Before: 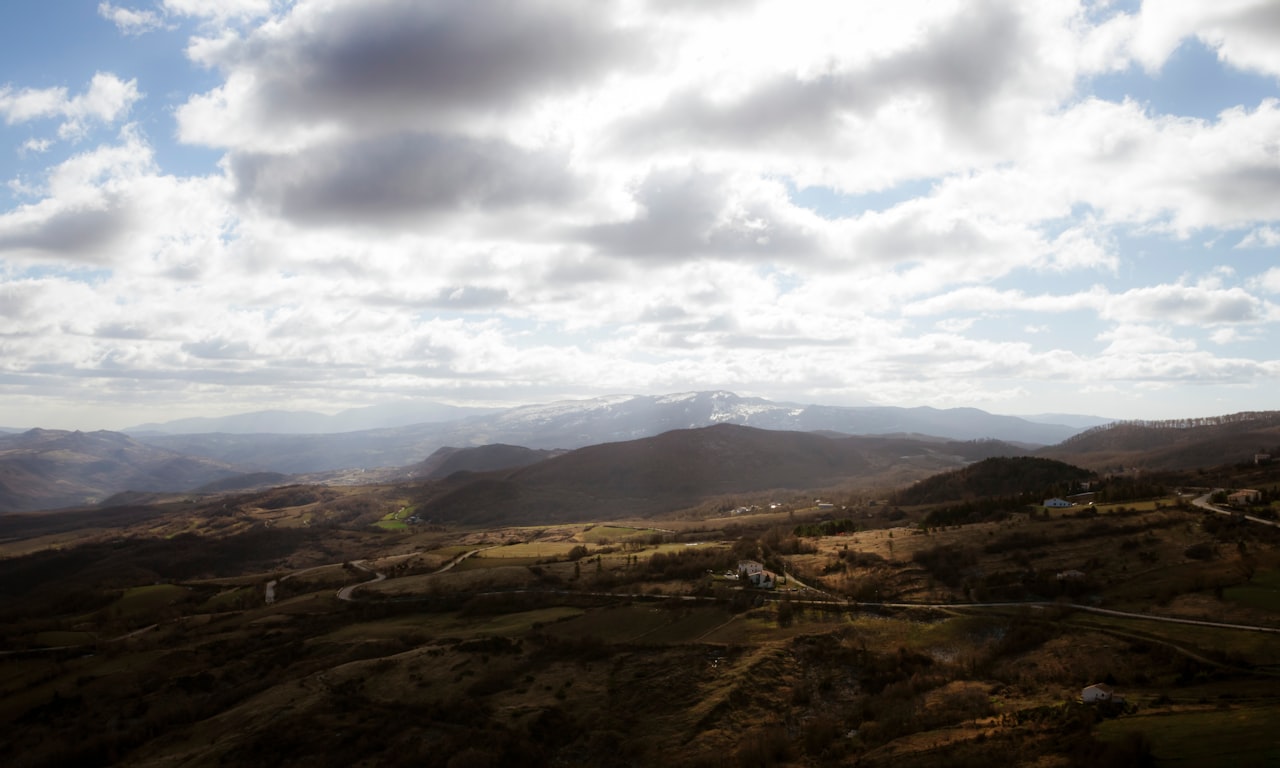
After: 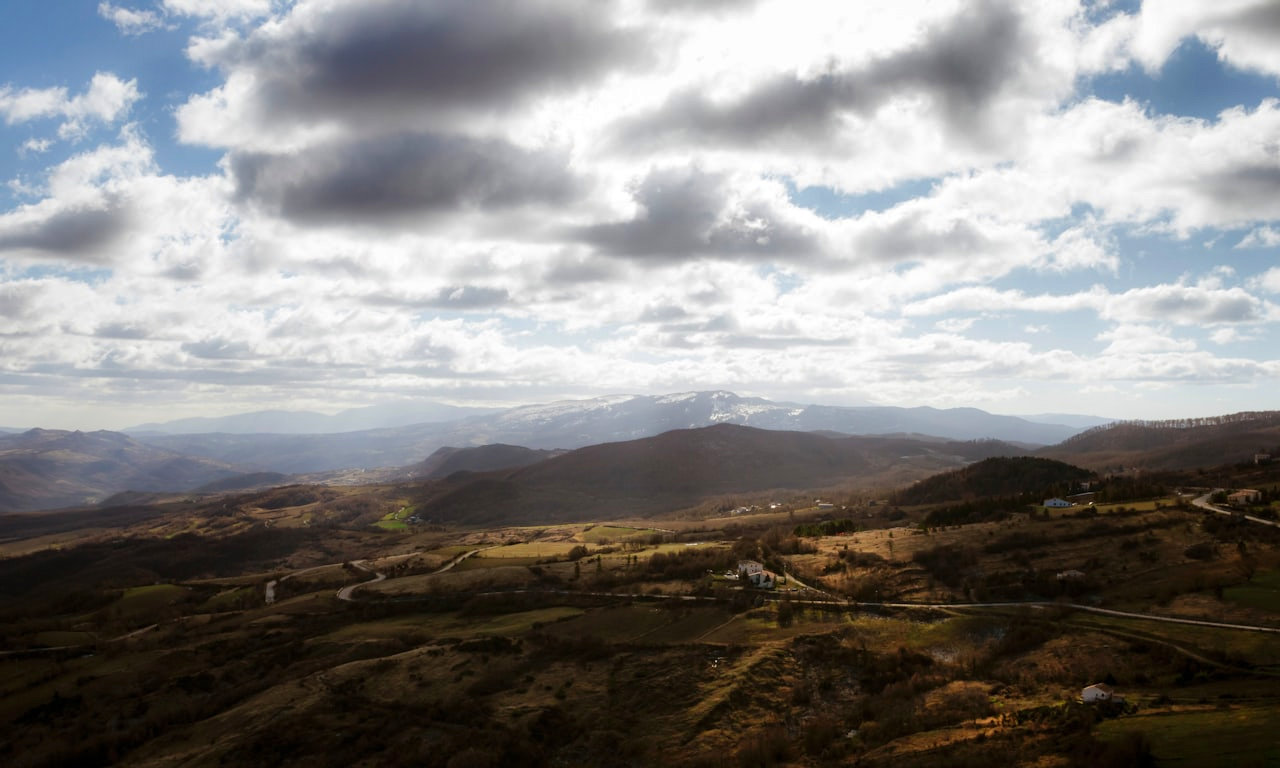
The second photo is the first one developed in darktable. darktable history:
contrast brightness saturation: contrast 0.04, saturation 0.16
shadows and highlights: shadows 40, highlights -54, highlights color adjustment 46%, low approximation 0.01, soften with gaussian
